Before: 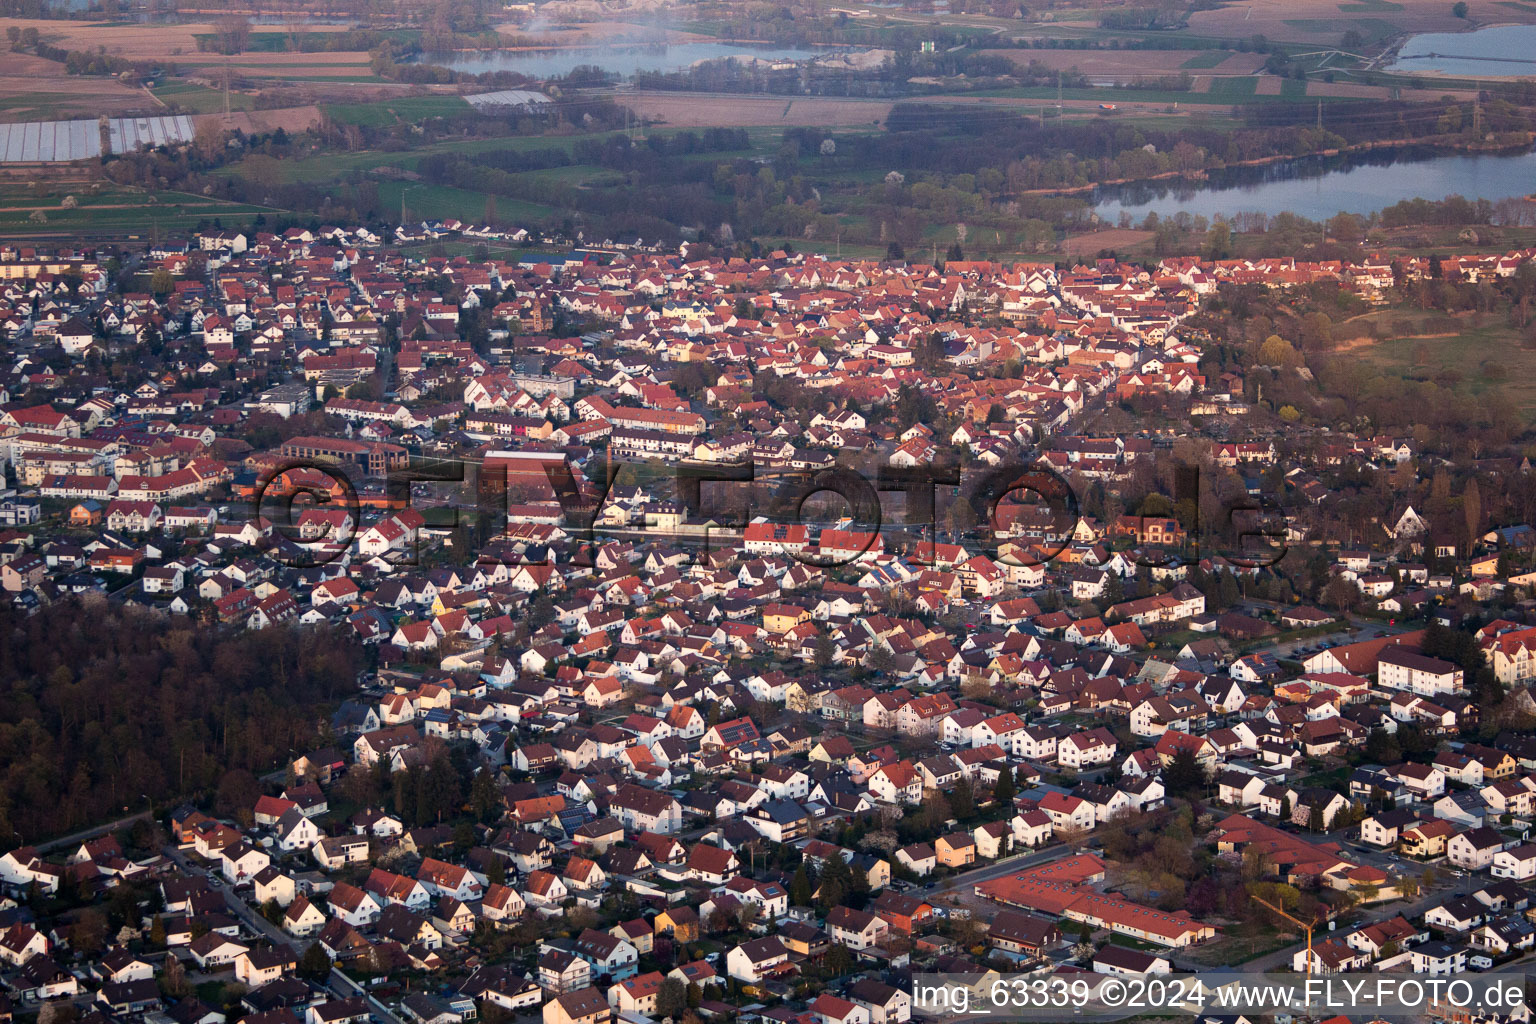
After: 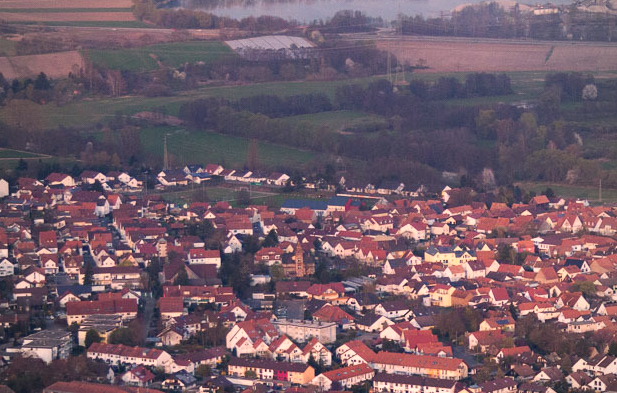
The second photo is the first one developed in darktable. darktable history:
color correction: highlights a* 12.45, highlights b* 5.48
crop: left 15.543%, top 5.456%, right 44.224%, bottom 56.088%
vignetting: fall-off start 74.67%, fall-off radius 66.18%, brightness -0.273, unbound false
